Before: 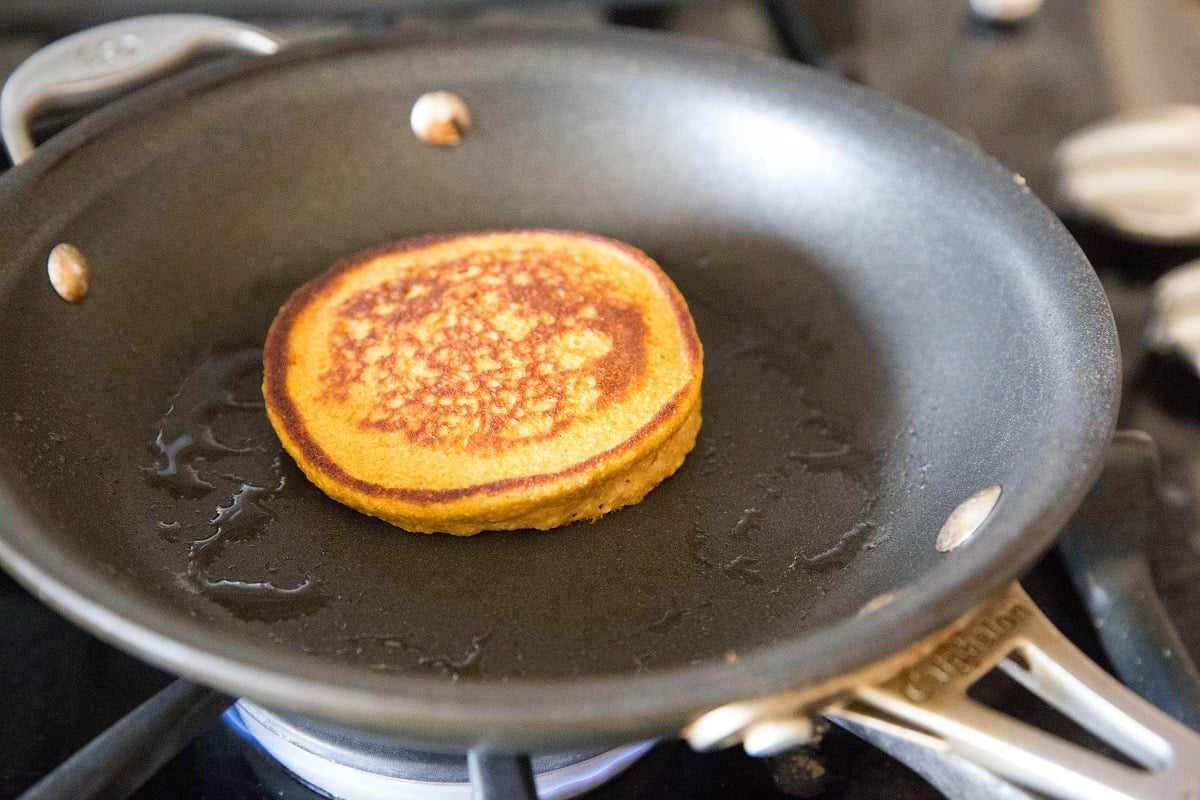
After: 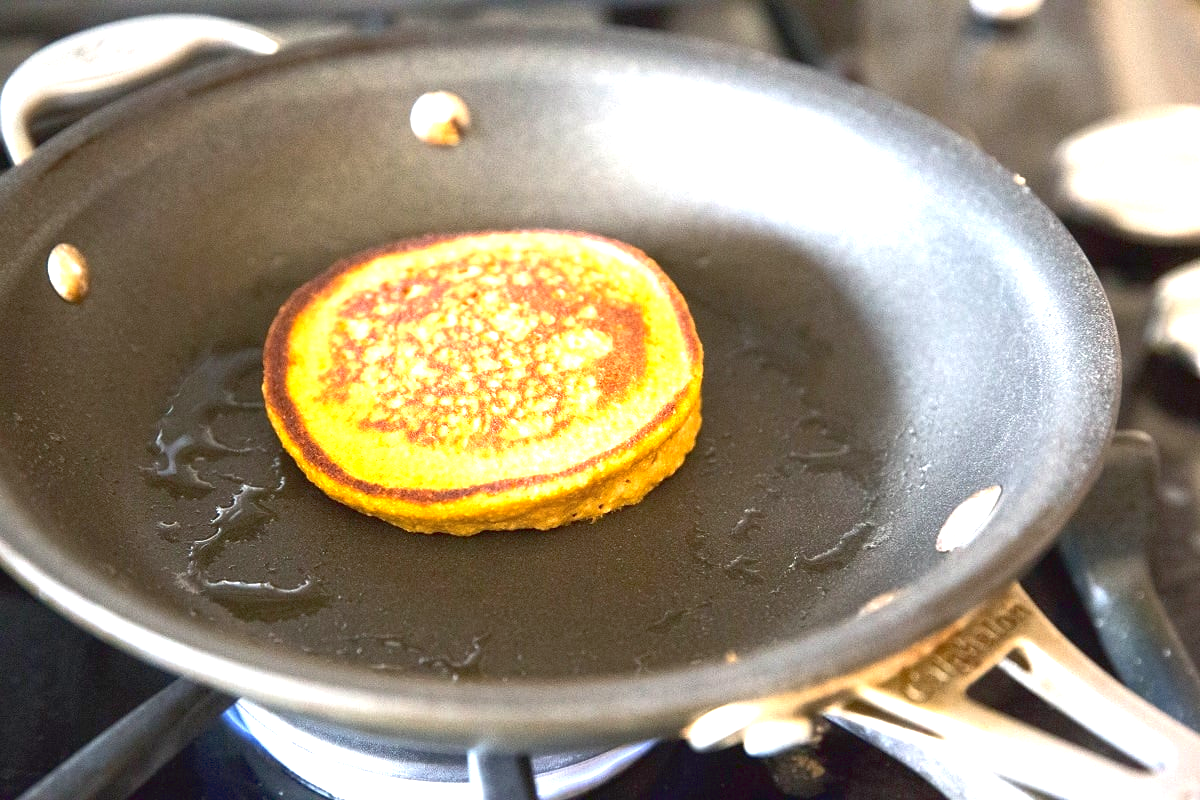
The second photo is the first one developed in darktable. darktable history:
exposure: black level correction 0.001, exposure 0.499 EV, compensate exposure bias true, compensate highlight preservation false
tone curve: curves: ch0 [(0.001, 0.042) (0.128, 0.16) (0.452, 0.42) (0.603, 0.566) (0.754, 0.733) (1, 1)]; ch1 [(0, 0) (0.325, 0.327) (0.412, 0.441) (0.473, 0.466) (0.5, 0.499) (0.549, 0.558) (0.617, 0.625) (0.713, 0.7) (1, 1)]; ch2 [(0, 0) (0.386, 0.397) (0.445, 0.47) (0.505, 0.498) (0.529, 0.524) (0.574, 0.569) (0.652, 0.641) (1, 1)], color space Lab, linked channels, preserve colors none
color balance rgb: linear chroma grading › shadows -7.075%, linear chroma grading › highlights -6.777%, linear chroma grading › global chroma -10.047%, linear chroma grading › mid-tones -7.945%, perceptual saturation grading › global saturation 25.693%, perceptual brilliance grading › global brilliance 18.284%
